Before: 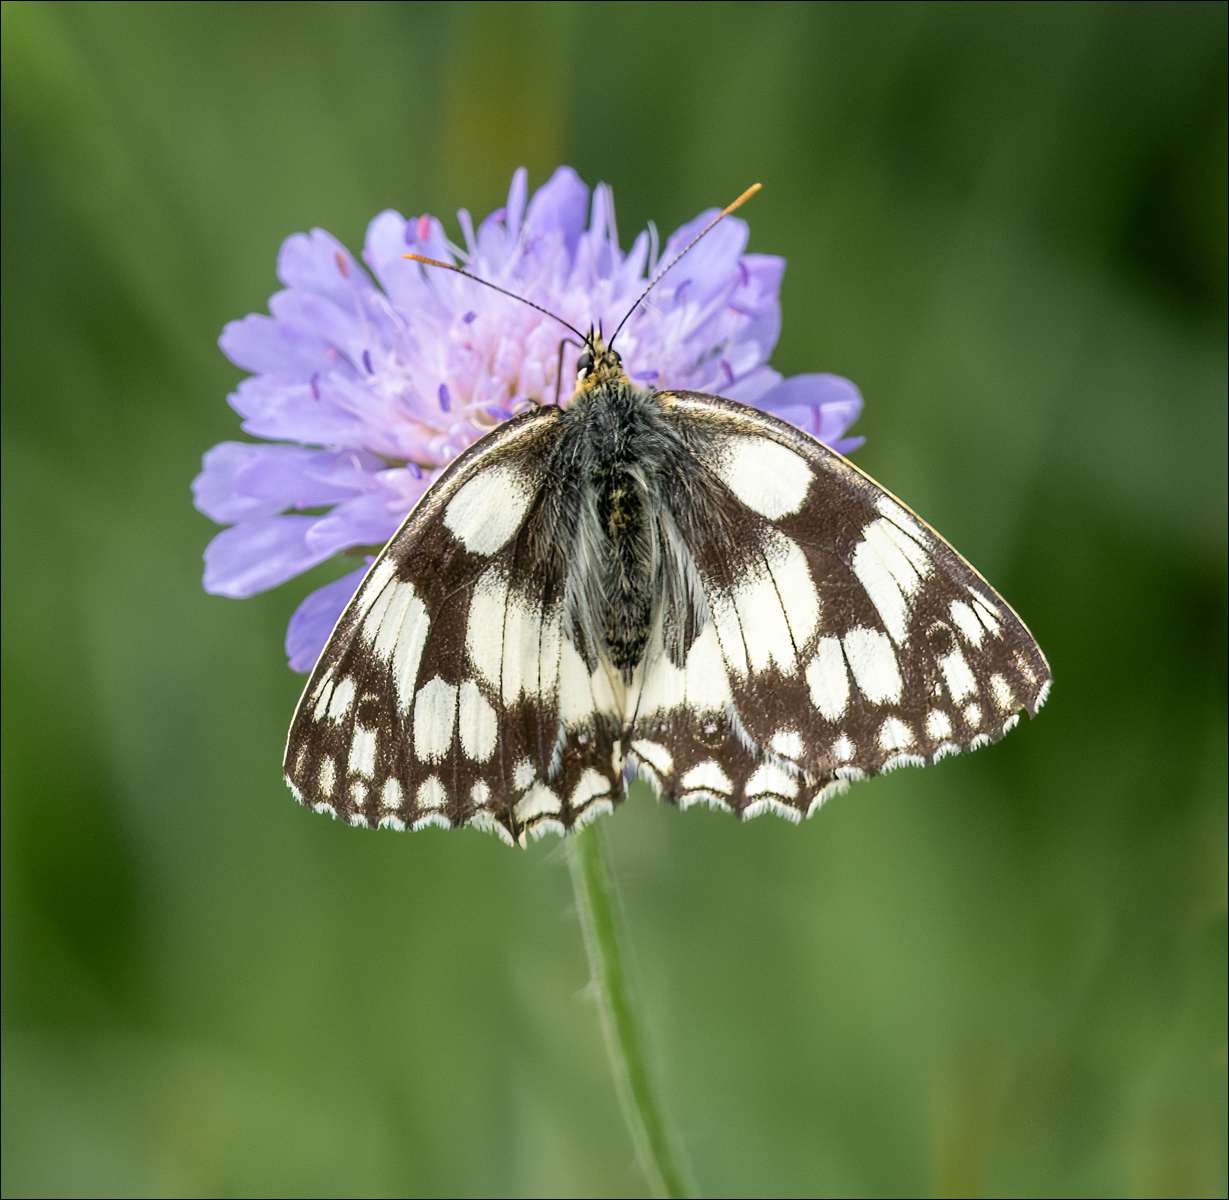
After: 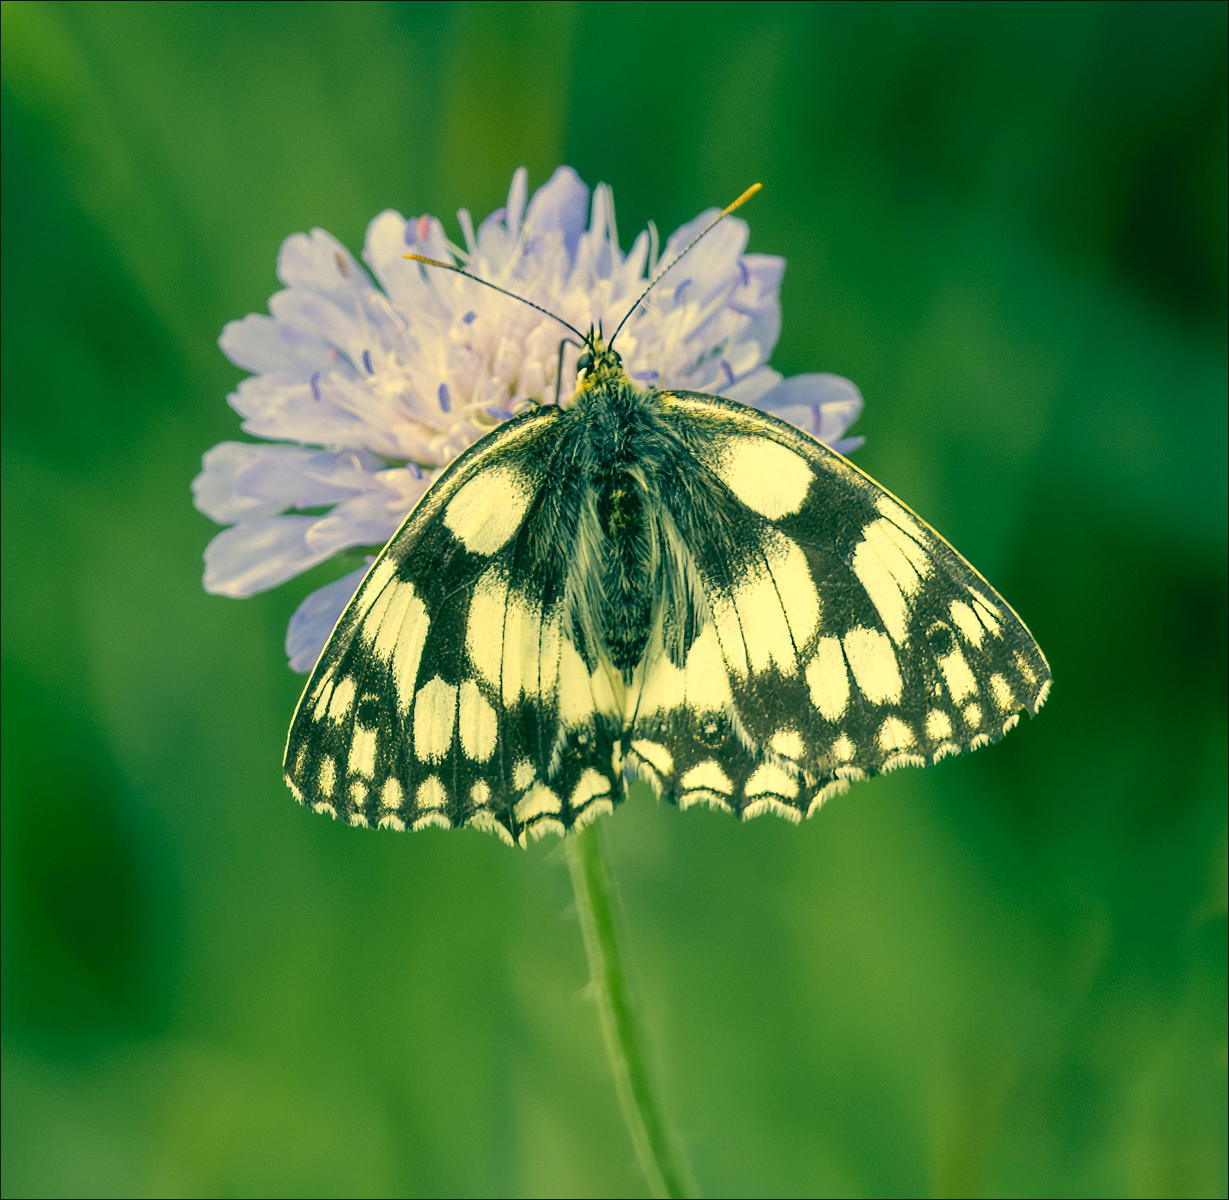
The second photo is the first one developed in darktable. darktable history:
white balance: red 0.967, blue 1.119, emerald 0.756
color balance rgb: shadows lift › chroma 2%, shadows lift › hue 263°, highlights gain › chroma 8%, highlights gain › hue 84°, linear chroma grading › global chroma -15%, saturation formula JzAzBz (2021)
color correction: highlights a* 1.83, highlights b* 34.02, shadows a* -36.68, shadows b* -5.48
